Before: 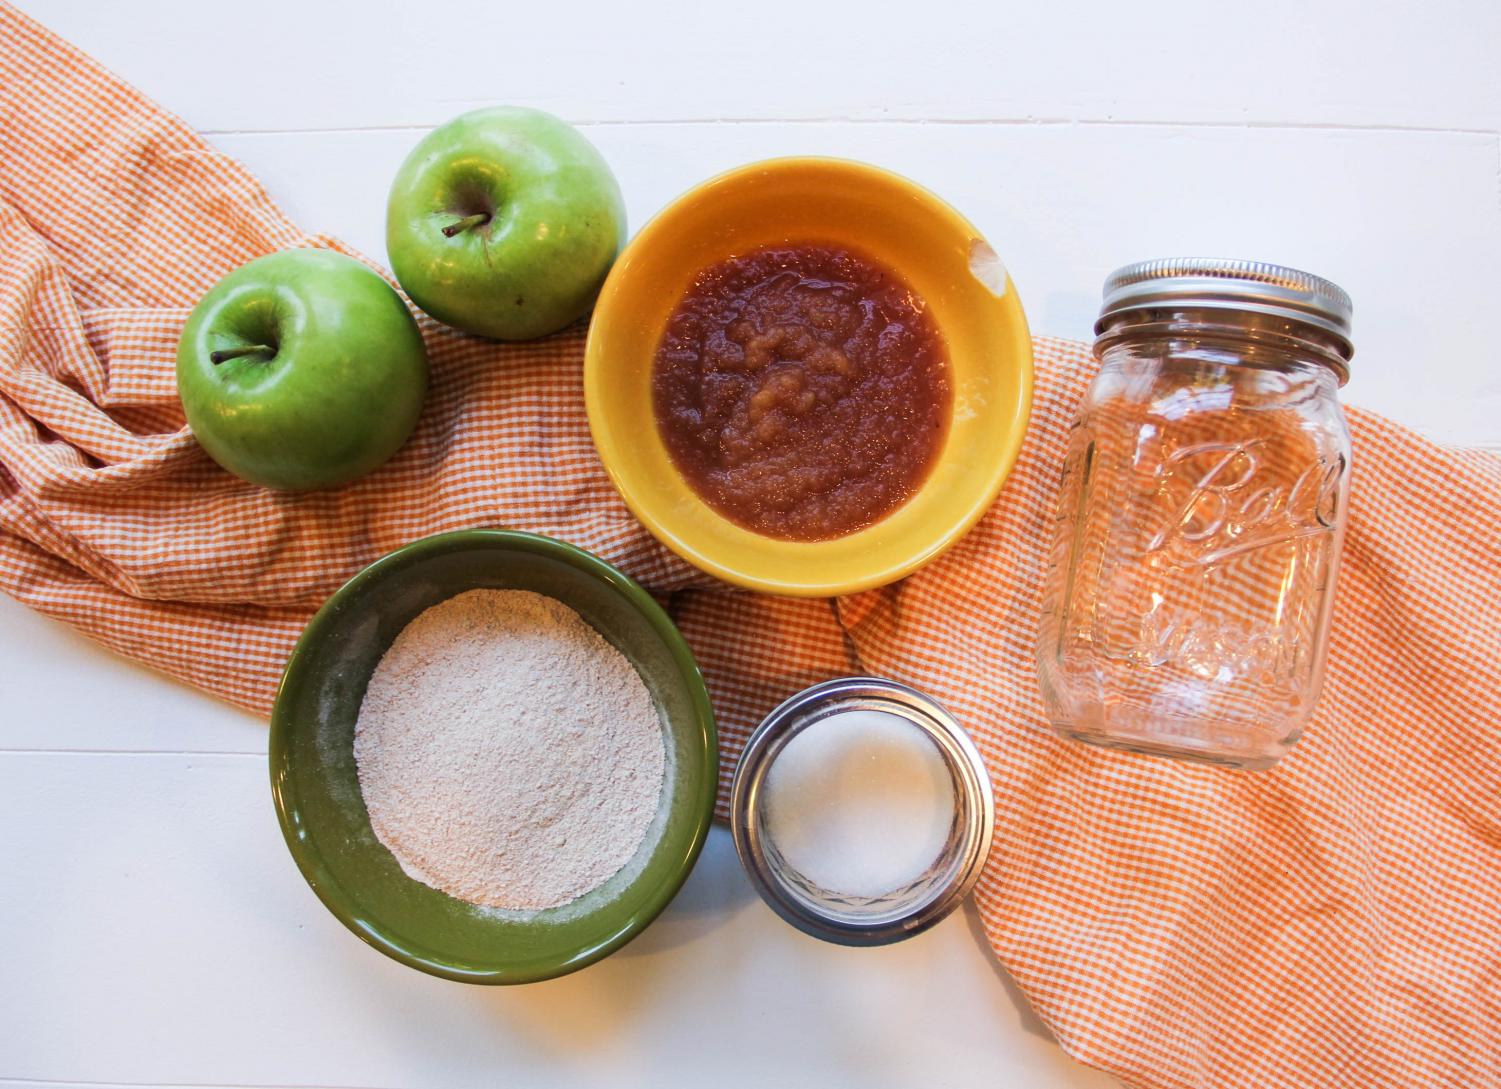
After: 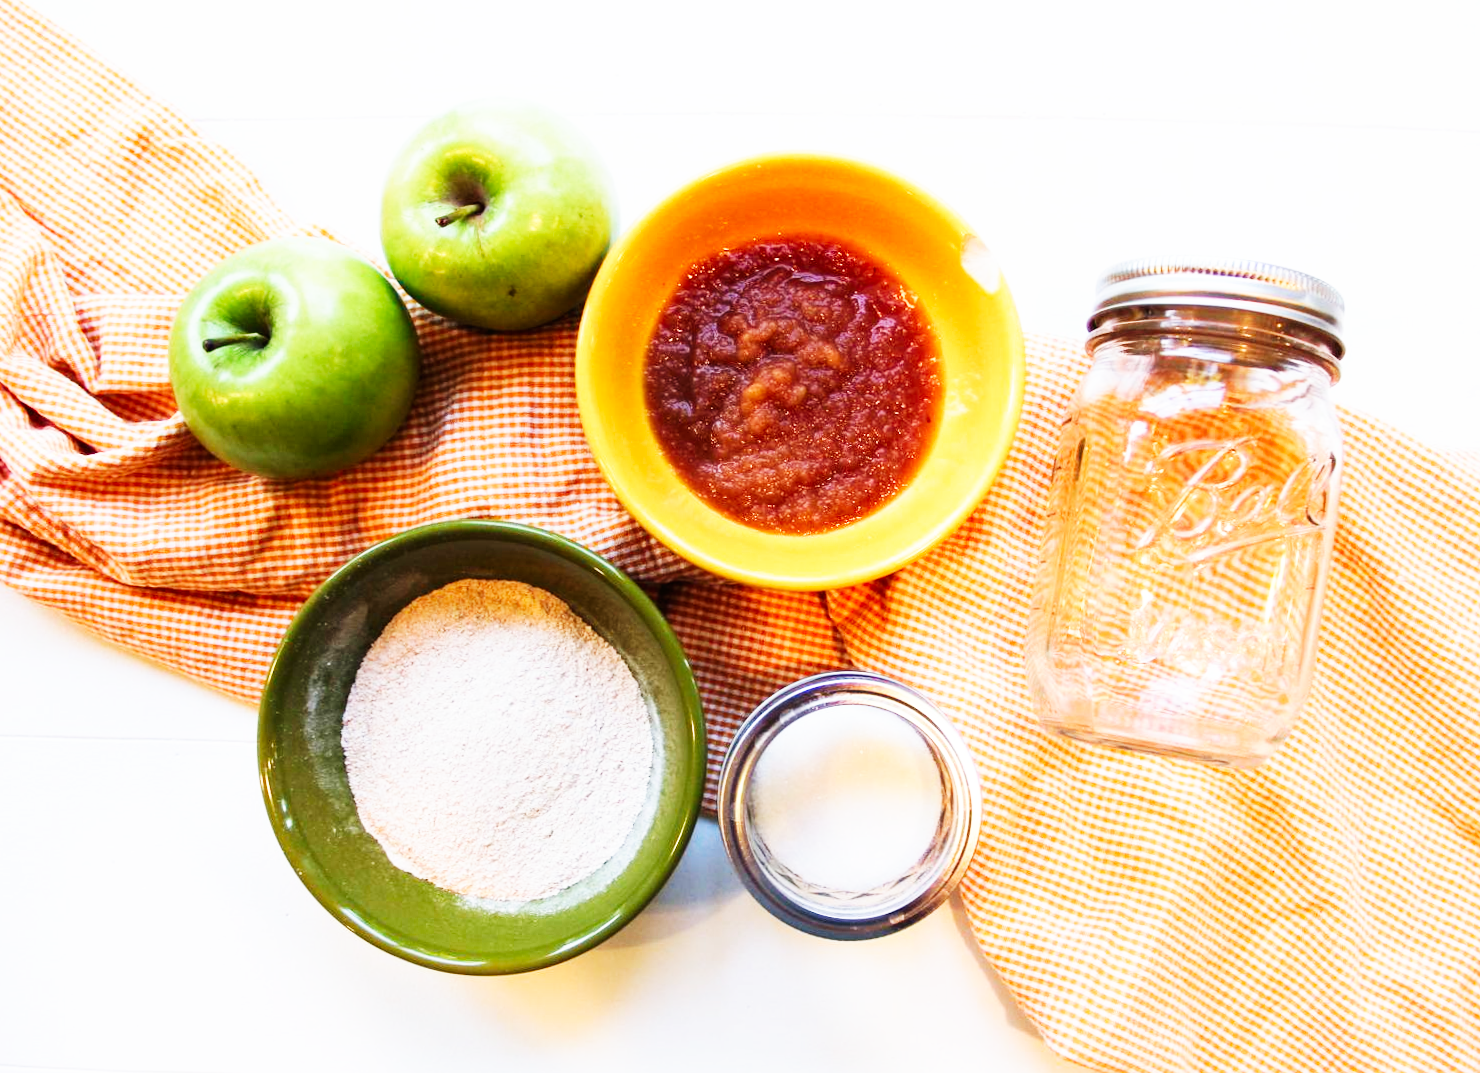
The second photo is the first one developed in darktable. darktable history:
base curve: curves: ch0 [(0, 0) (0.007, 0.004) (0.027, 0.03) (0.046, 0.07) (0.207, 0.54) (0.442, 0.872) (0.673, 0.972) (1, 1)], preserve colors none
levels: mode automatic, levels [0, 0.394, 0.787]
crop and rotate: angle -0.584°
